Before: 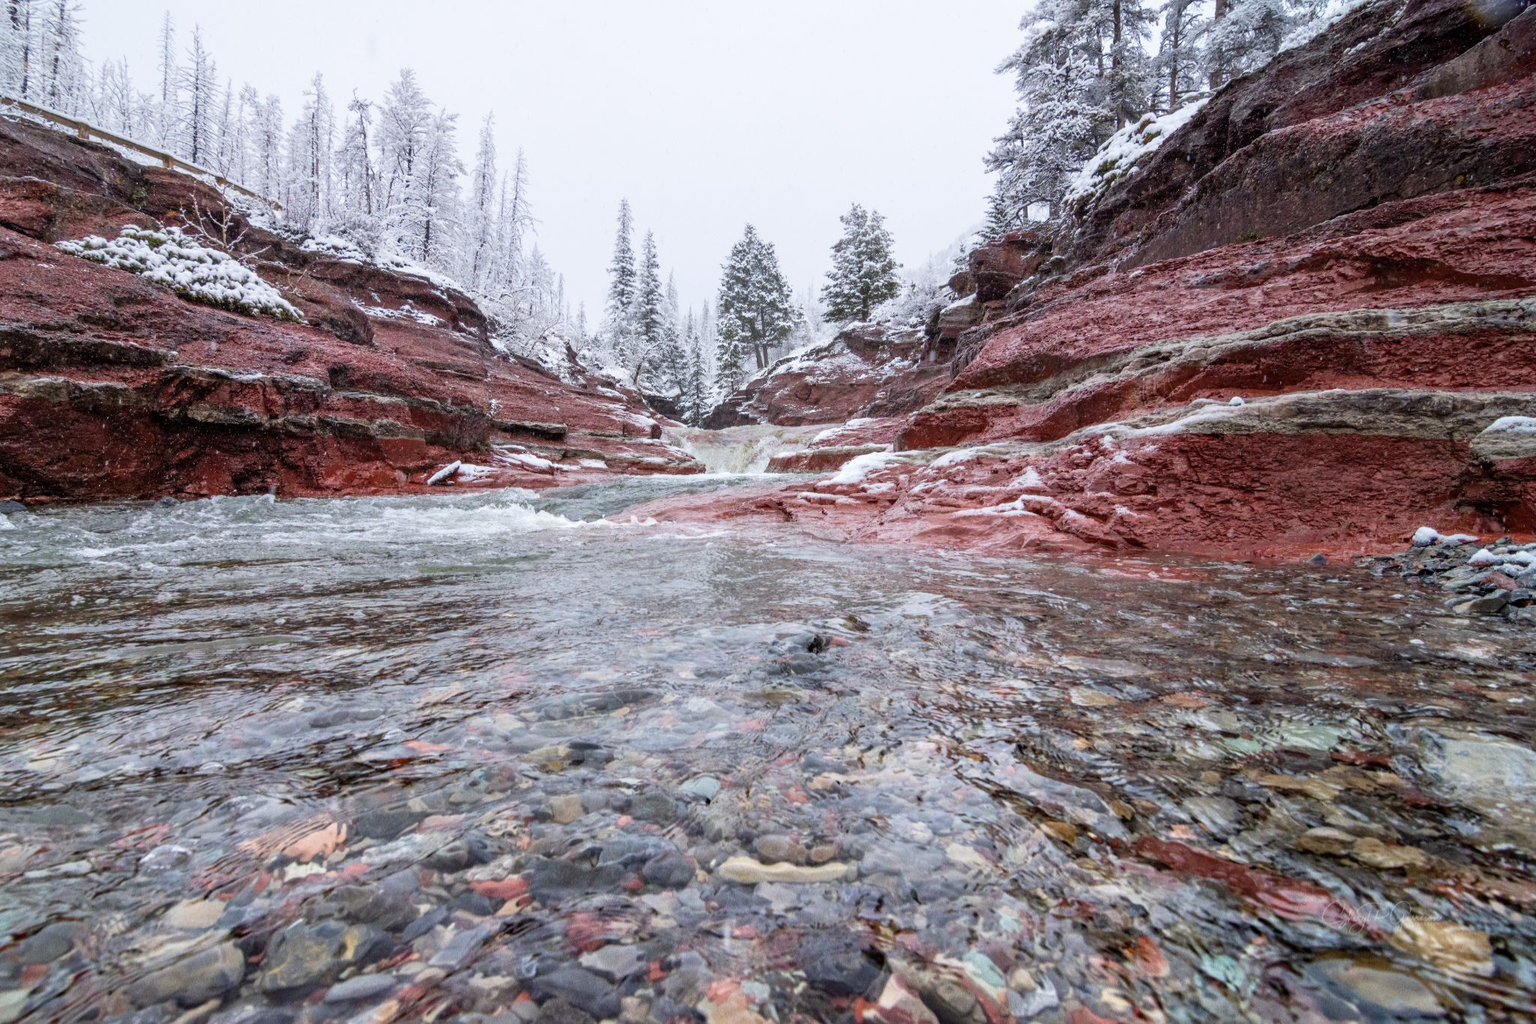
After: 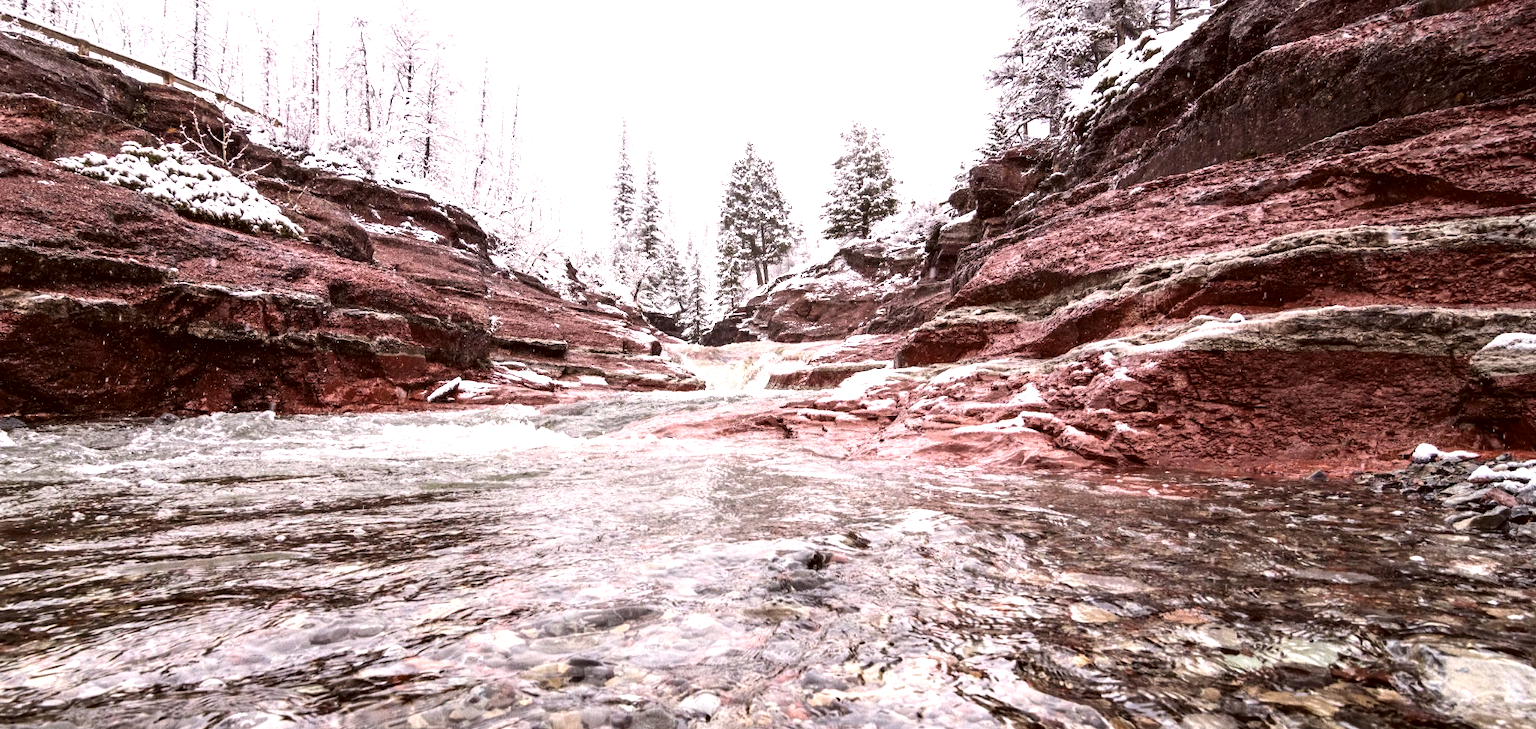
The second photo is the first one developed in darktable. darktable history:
tone equalizer: -8 EV -1.06 EV, -7 EV -1.05 EV, -6 EV -0.848 EV, -5 EV -0.617 EV, -3 EV 0.573 EV, -2 EV 0.896 EV, -1 EV 1.01 EV, +0 EV 1.07 EV, edges refinement/feathering 500, mask exposure compensation -1.57 EV, preserve details no
crop and rotate: top 8.167%, bottom 20.529%
color correction: highlights a* 10.23, highlights b* 9.79, shadows a* 8.44, shadows b* 8.44, saturation 0.771
